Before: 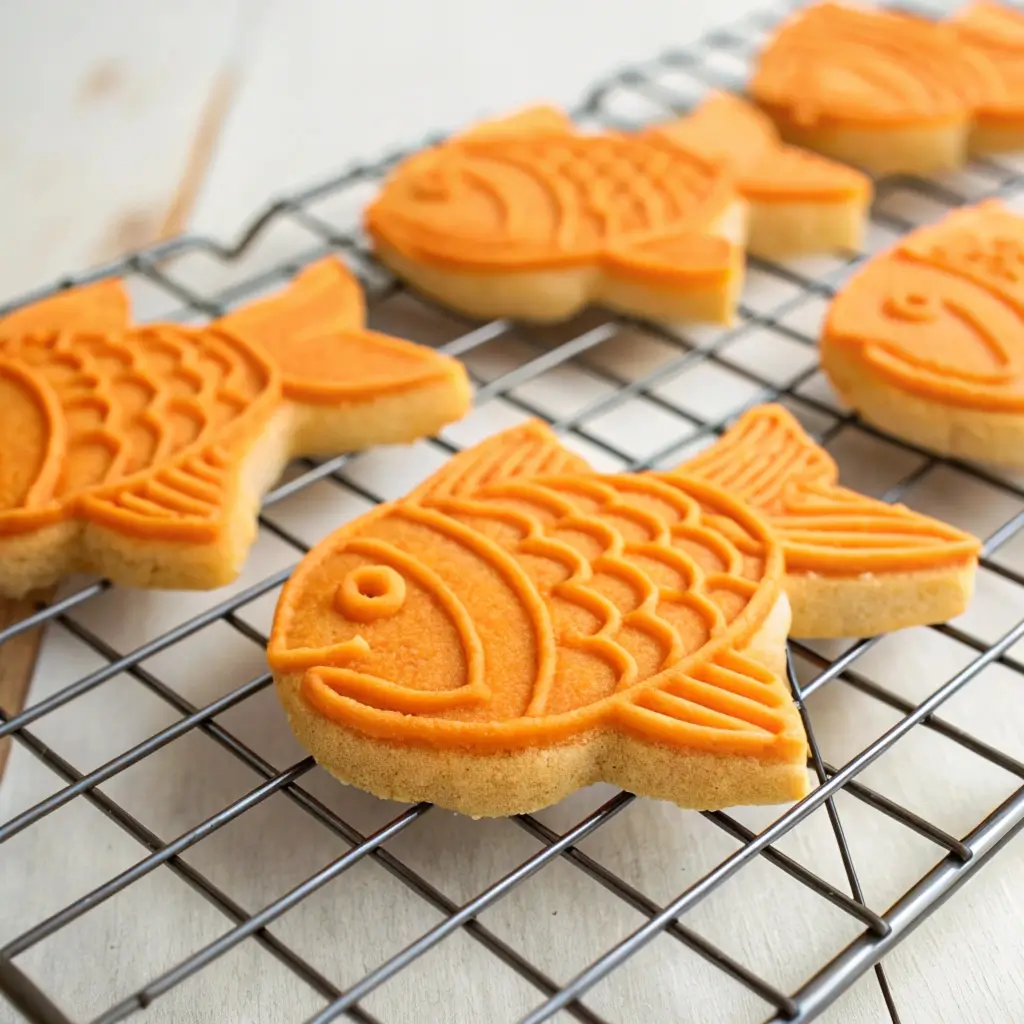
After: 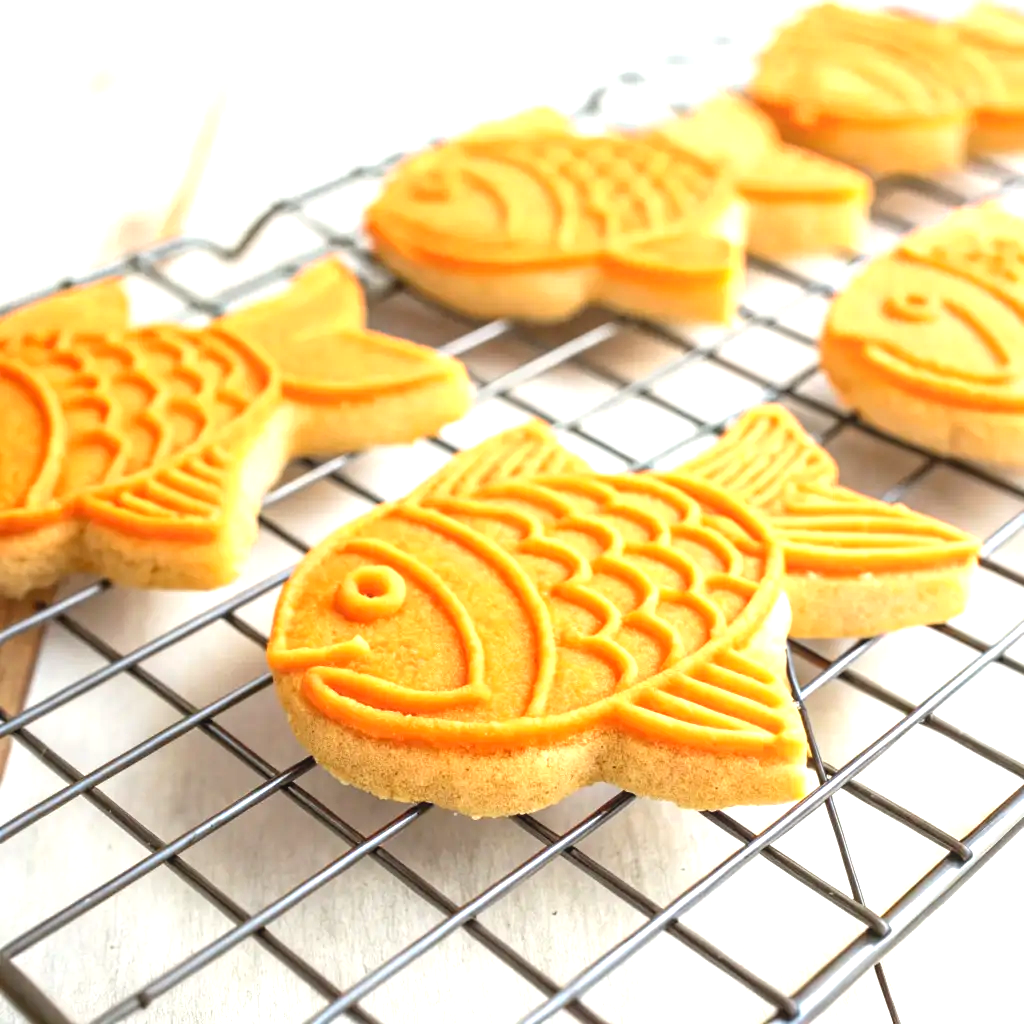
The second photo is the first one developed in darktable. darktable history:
local contrast: detail 110%
exposure: black level correction 0, exposure 1 EV, compensate highlight preservation false
